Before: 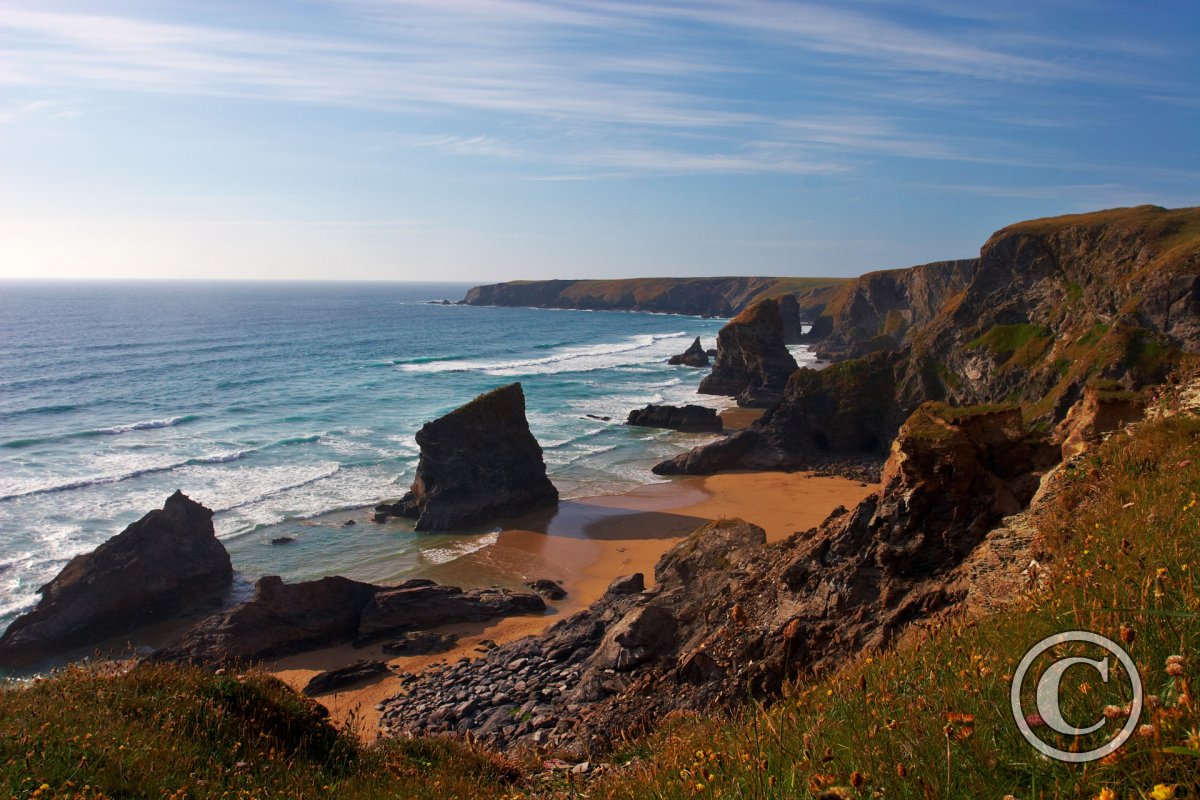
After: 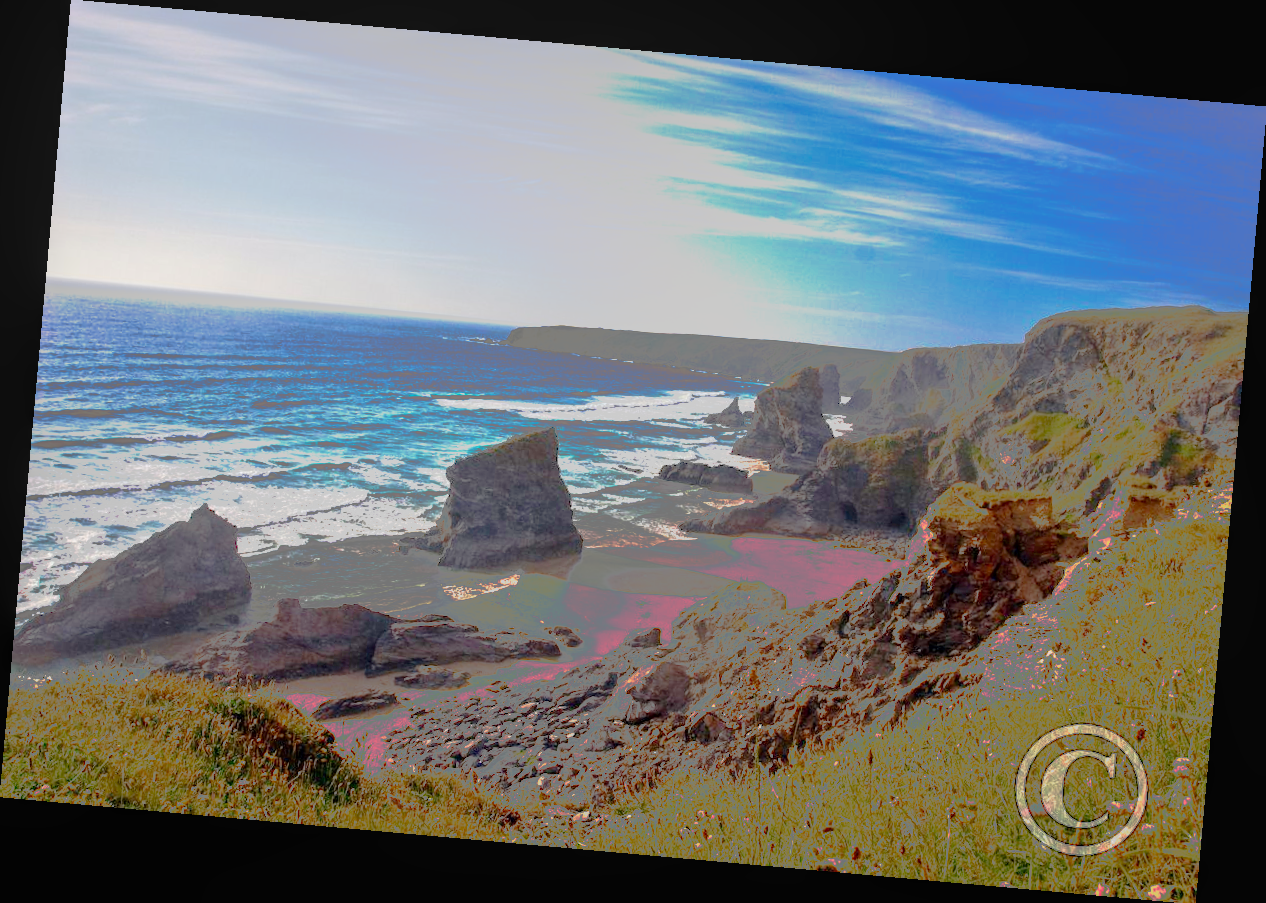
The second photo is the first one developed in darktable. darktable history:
rotate and perspective: rotation 5.12°, automatic cropping off
tone curve: curves: ch0 [(0, 0) (0.003, 0.011) (0.011, 0.043) (0.025, 0.133) (0.044, 0.226) (0.069, 0.303) (0.1, 0.371) (0.136, 0.429) (0.177, 0.482) (0.224, 0.516) (0.277, 0.539) (0.335, 0.535) (0.399, 0.517) (0.468, 0.498) (0.543, 0.523) (0.623, 0.655) (0.709, 0.83) (0.801, 0.827) (0.898, 0.89) (1, 1)], preserve colors none
local contrast: detail 110%
